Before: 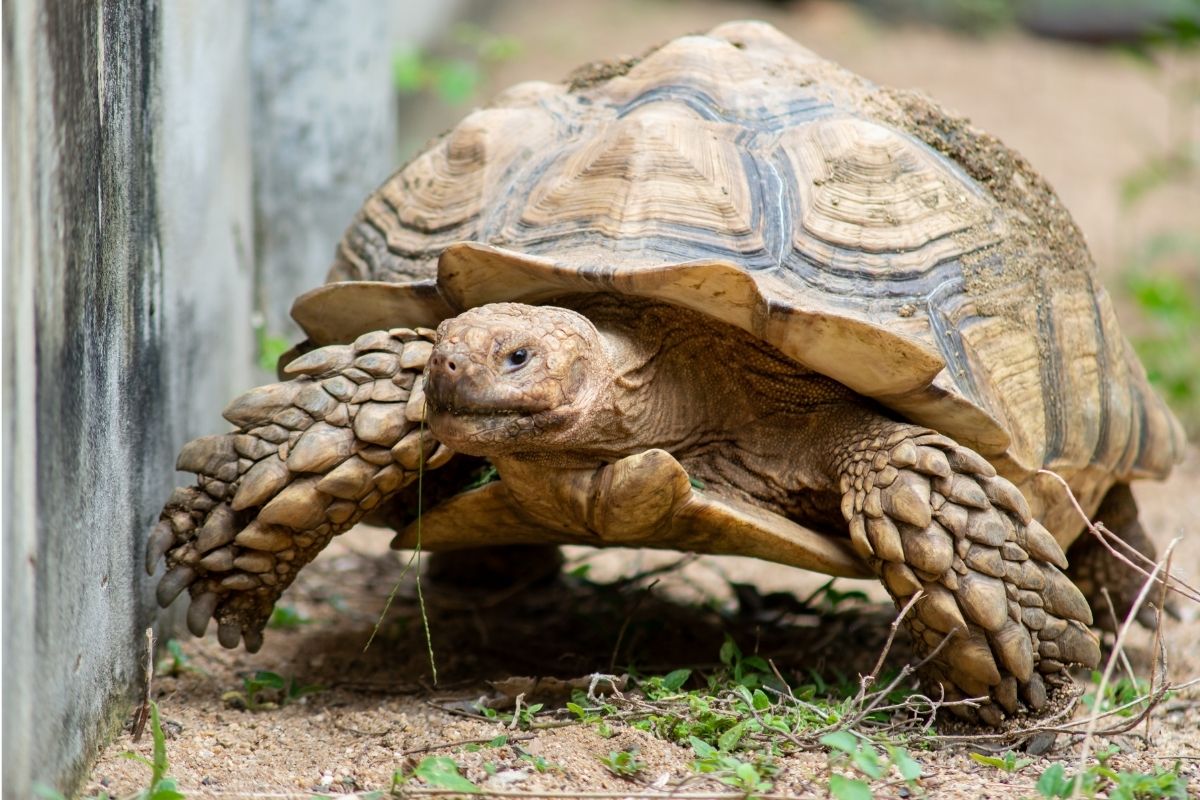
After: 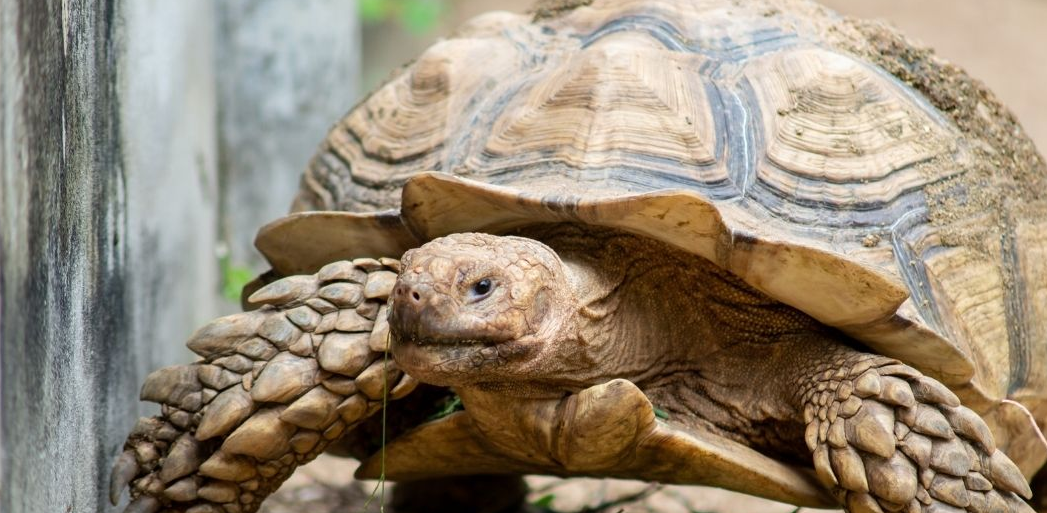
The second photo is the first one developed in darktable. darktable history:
crop: left 3.065%, top 8.834%, right 9.652%, bottom 26.982%
